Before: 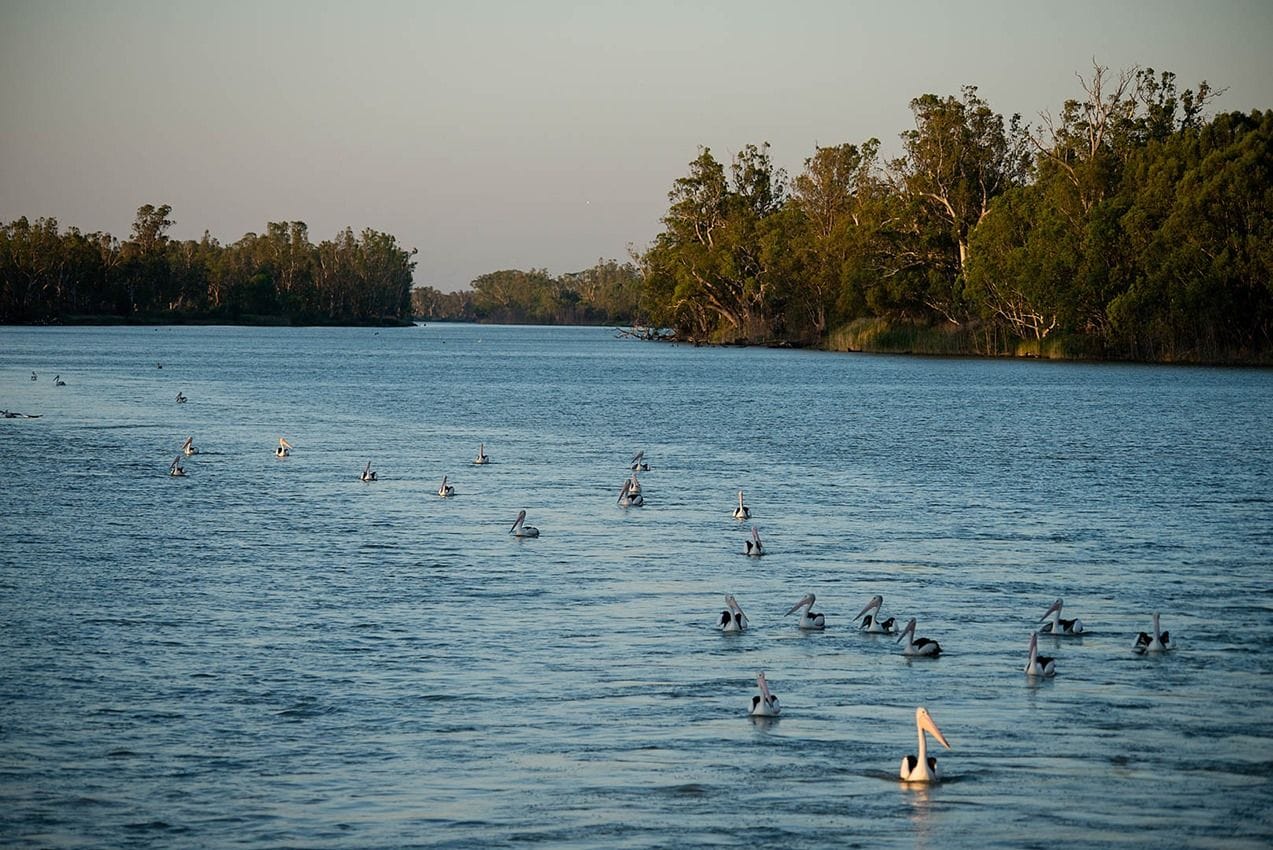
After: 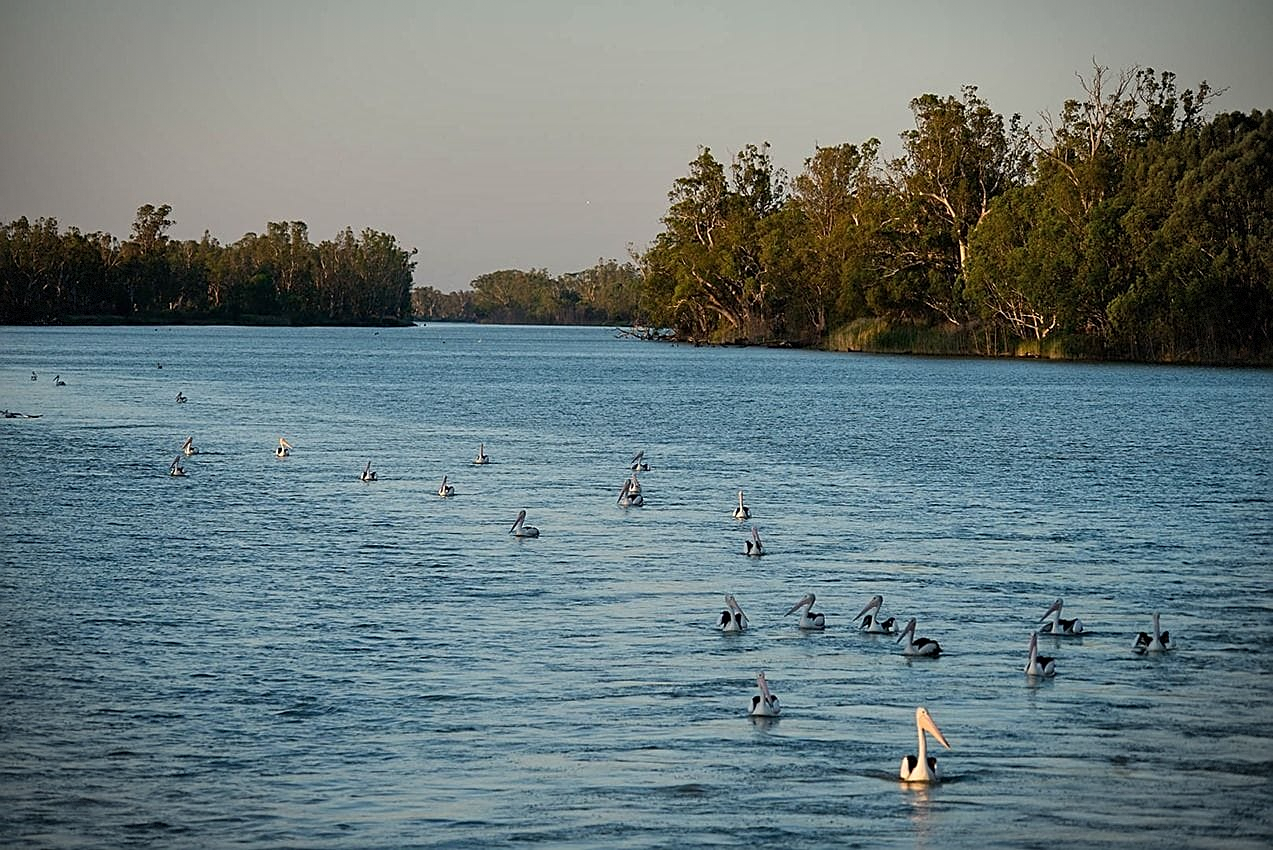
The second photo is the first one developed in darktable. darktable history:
sharpen: on, module defaults
shadows and highlights: shadows 40, highlights -54, highlights color adjustment 46%, low approximation 0.01, soften with gaussian
vignetting: fall-off start 91%, fall-off radius 39.39%, brightness -0.182, saturation -0.3, width/height ratio 1.219, shape 1.3, dithering 8-bit output, unbound false
